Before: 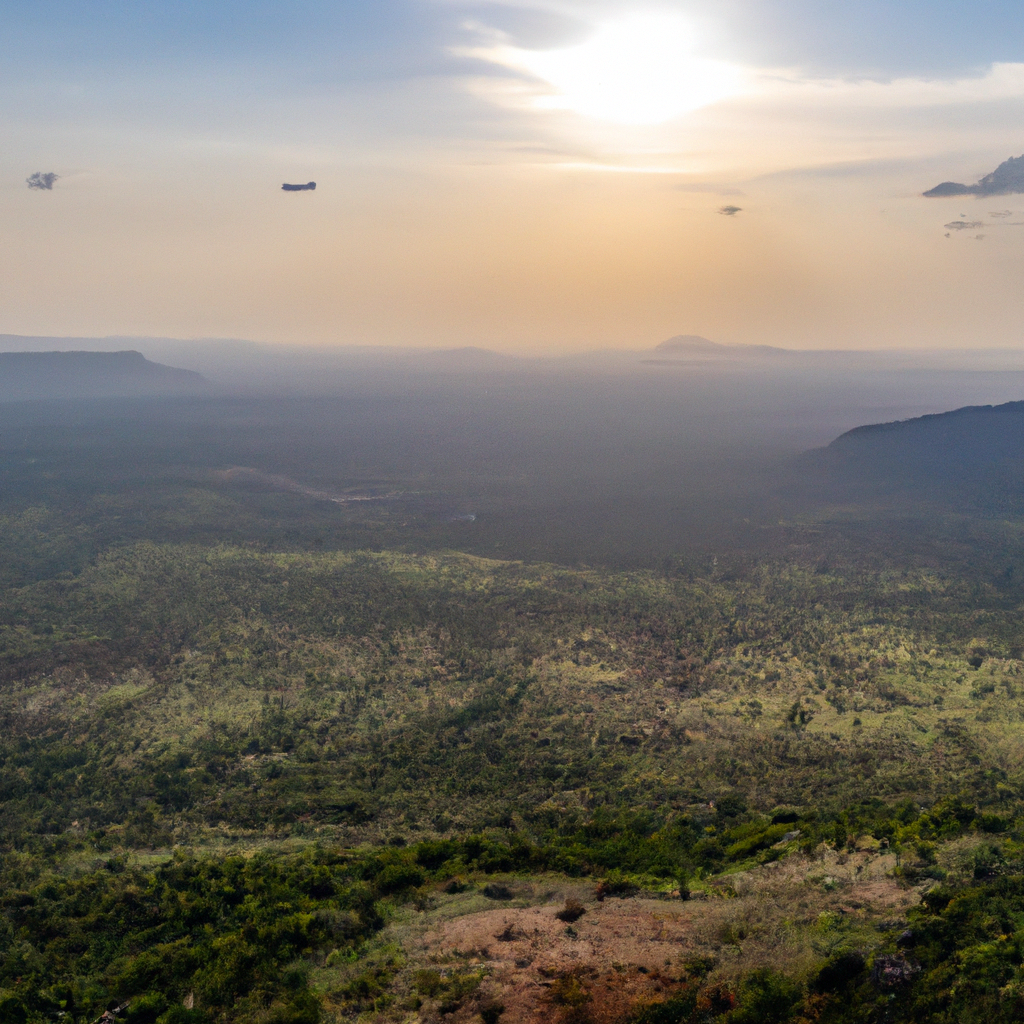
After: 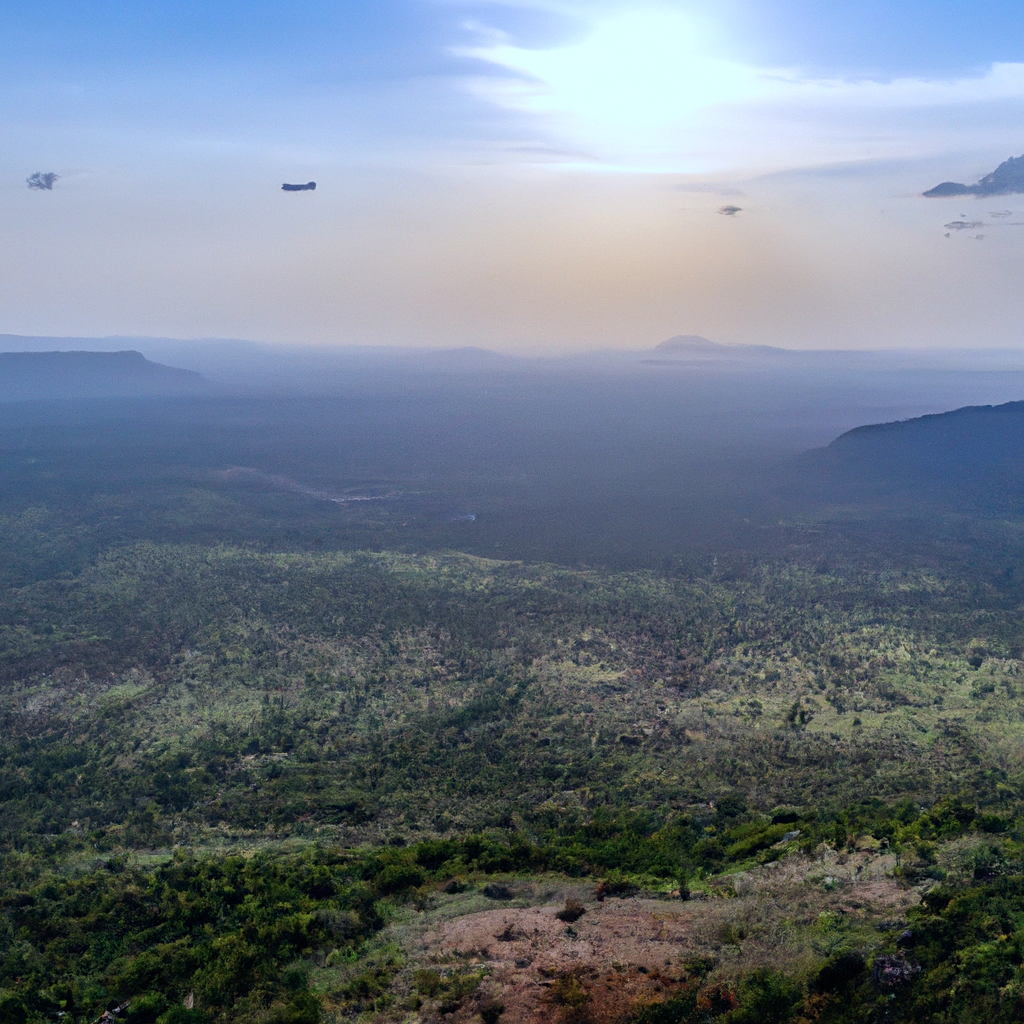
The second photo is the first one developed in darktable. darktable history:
color calibration: gray › normalize channels true, illuminant custom, x 0.391, y 0.392, temperature 3857.14 K, gamut compression 0.019
sharpen: amount 0.216
